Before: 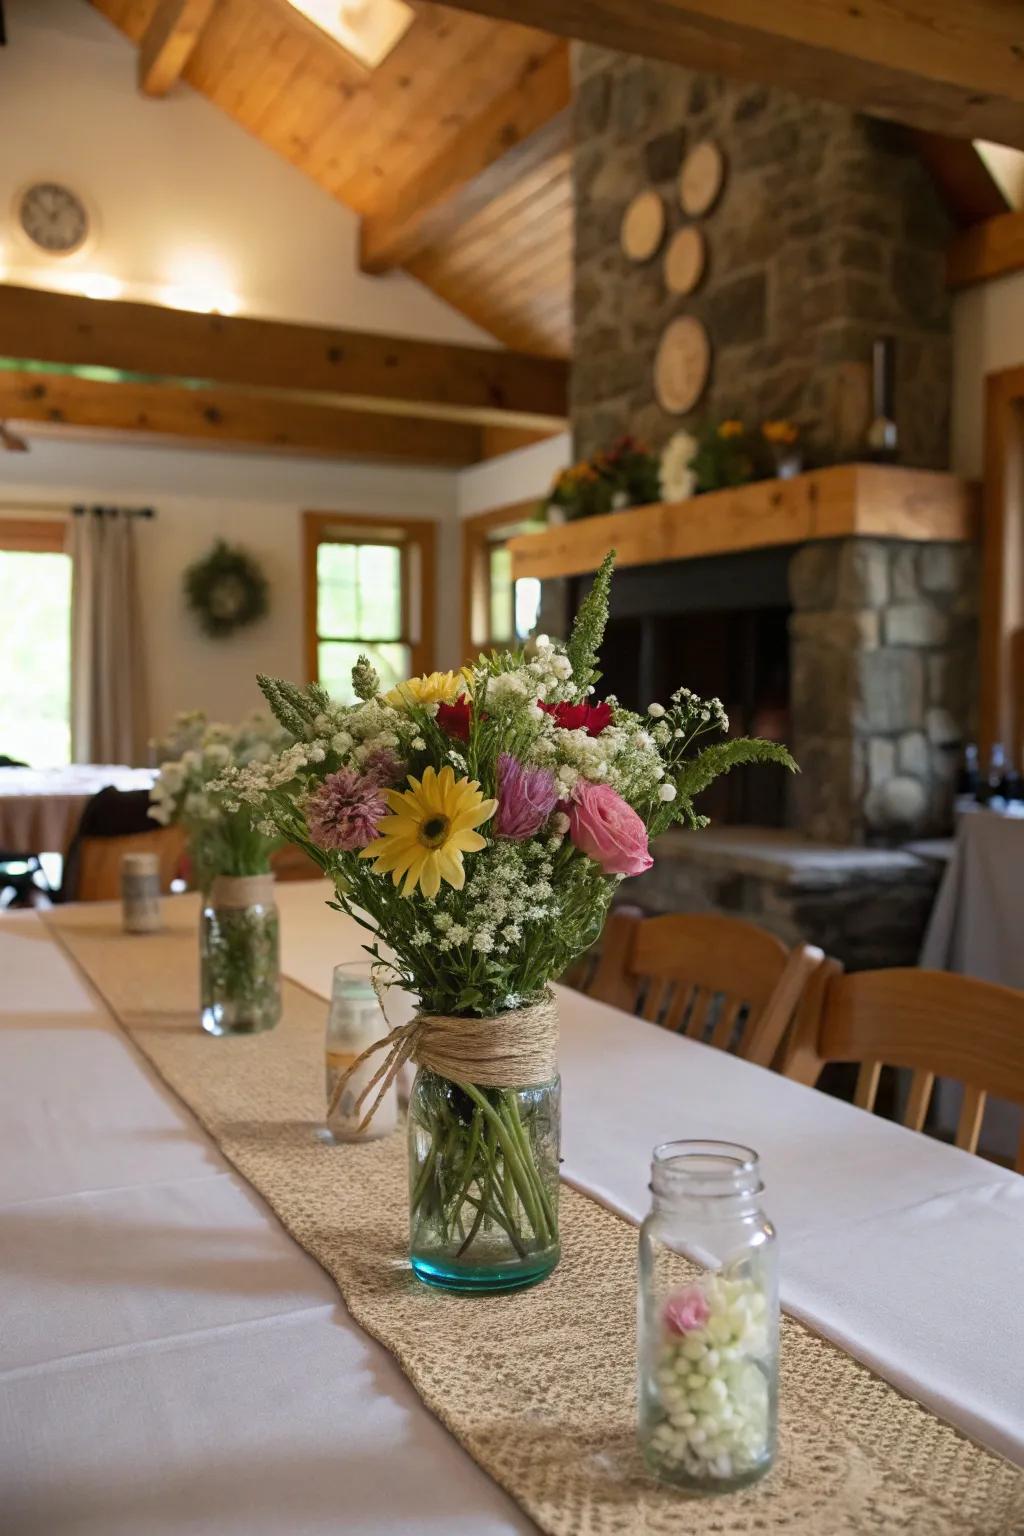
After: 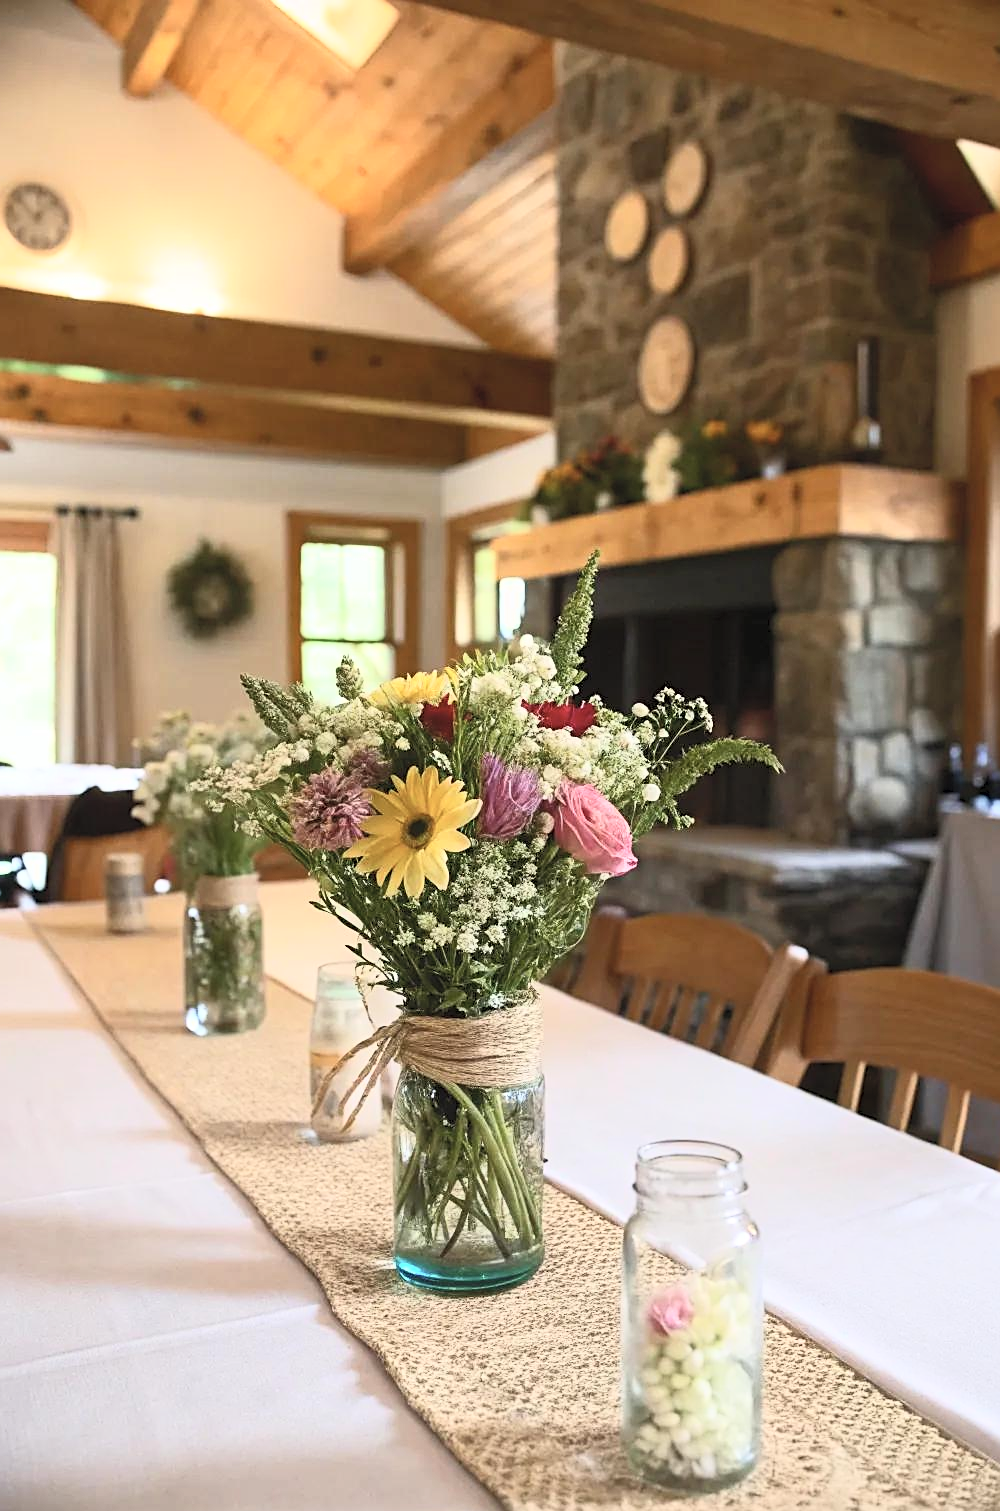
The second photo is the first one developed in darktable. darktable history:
crop and rotate: left 1.622%, right 0.627%, bottom 1.604%
contrast brightness saturation: contrast 0.376, brightness 0.513
sharpen: amount 0.499
